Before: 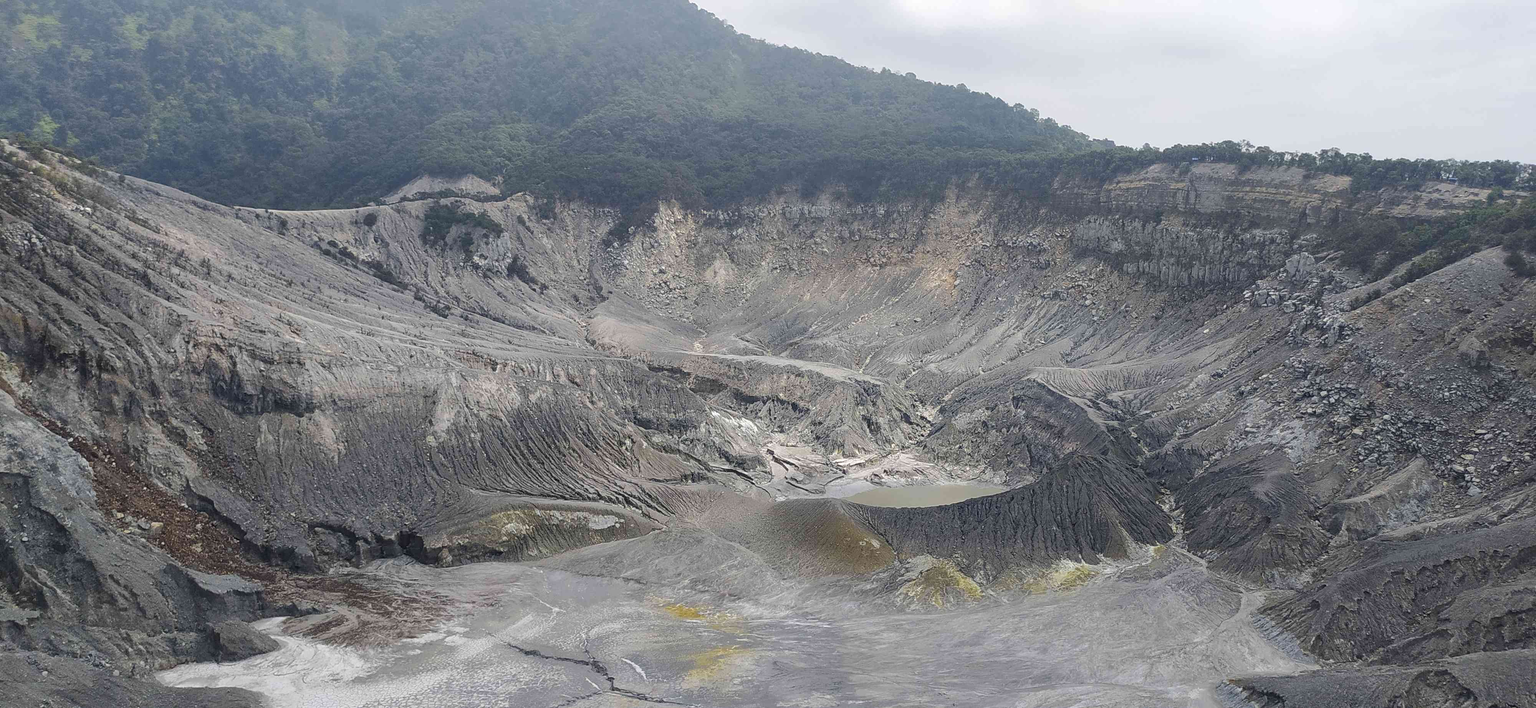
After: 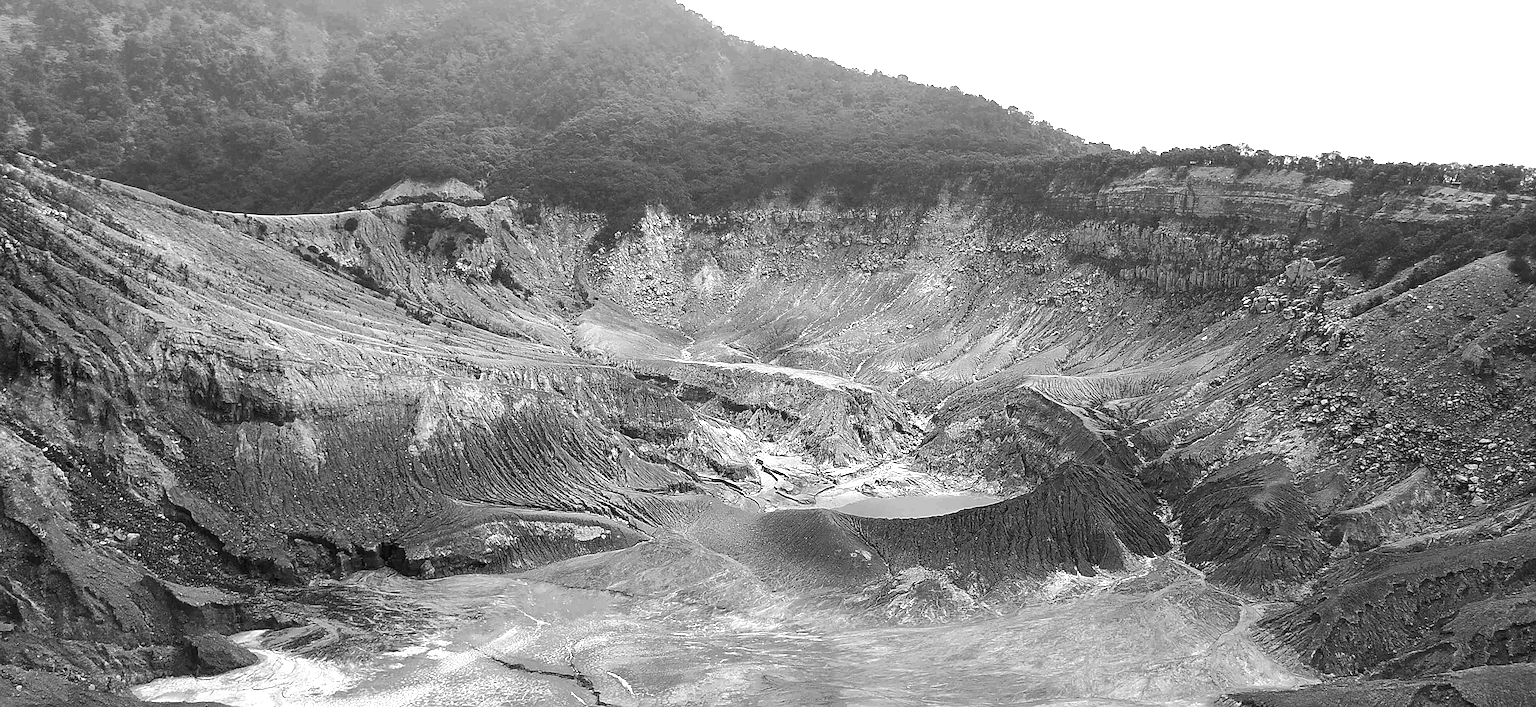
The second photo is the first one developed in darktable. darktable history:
sharpen: on, module defaults
monochrome: size 3.1
crop: left 1.743%, right 0.268%, bottom 2.011%
color balance rgb: shadows lift › luminance -7.7%, shadows lift › chroma 2.13%, shadows lift › hue 200.79°, power › luminance -7.77%, power › chroma 2.27%, power › hue 220.69°, highlights gain › luminance 15.15%, highlights gain › chroma 4%, highlights gain › hue 209.35°, global offset › luminance -0.21%, global offset › chroma 0.27%, perceptual saturation grading › global saturation 24.42%, perceptual saturation grading › highlights -24.42%, perceptual saturation grading › mid-tones 24.42%, perceptual saturation grading › shadows 40%, perceptual brilliance grading › global brilliance -5%, perceptual brilliance grading › highlights 24.42%, perceptual brilliance grading › mid-tones 7%, perceptual brilliance grading › shadows -5%
